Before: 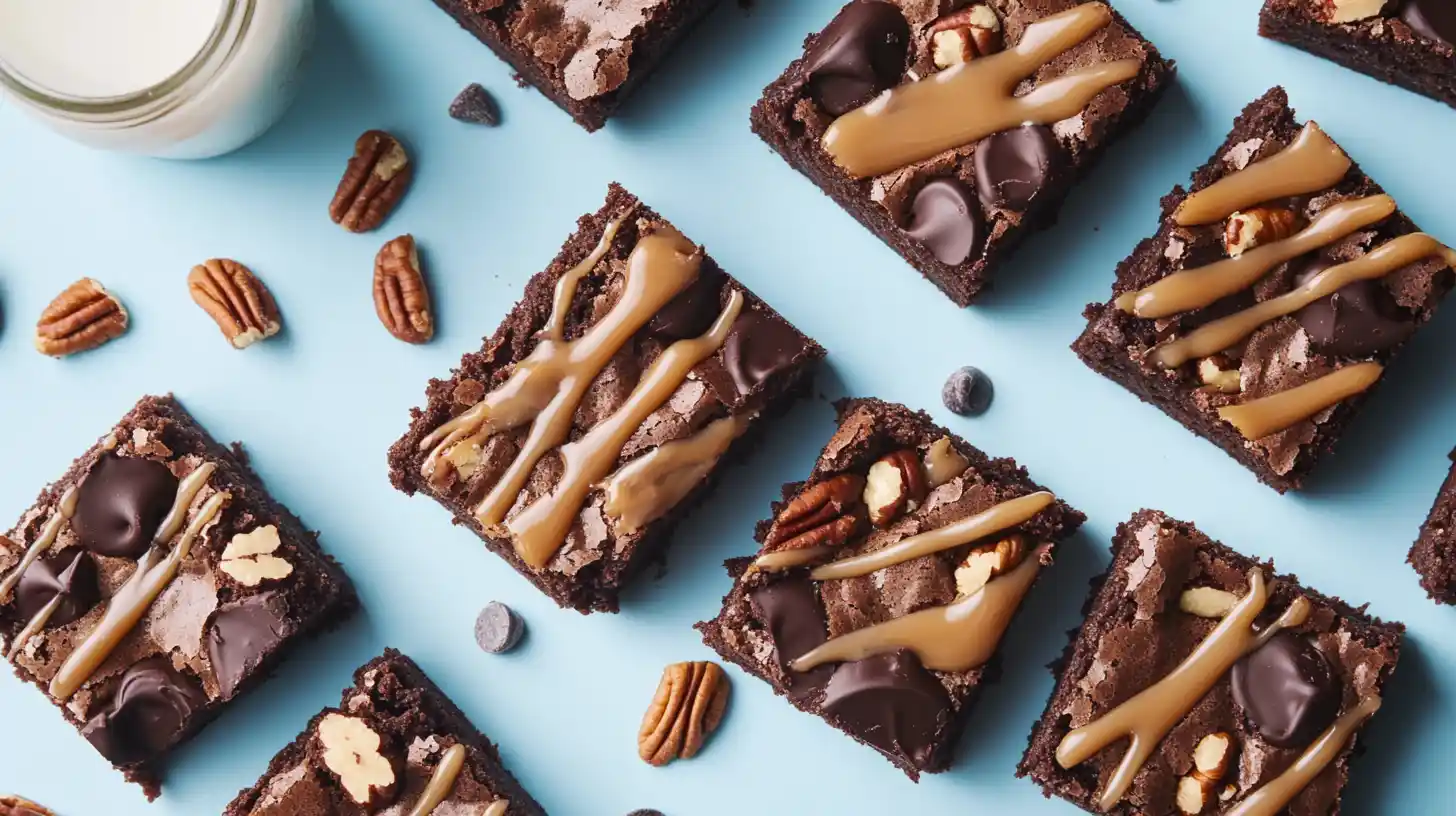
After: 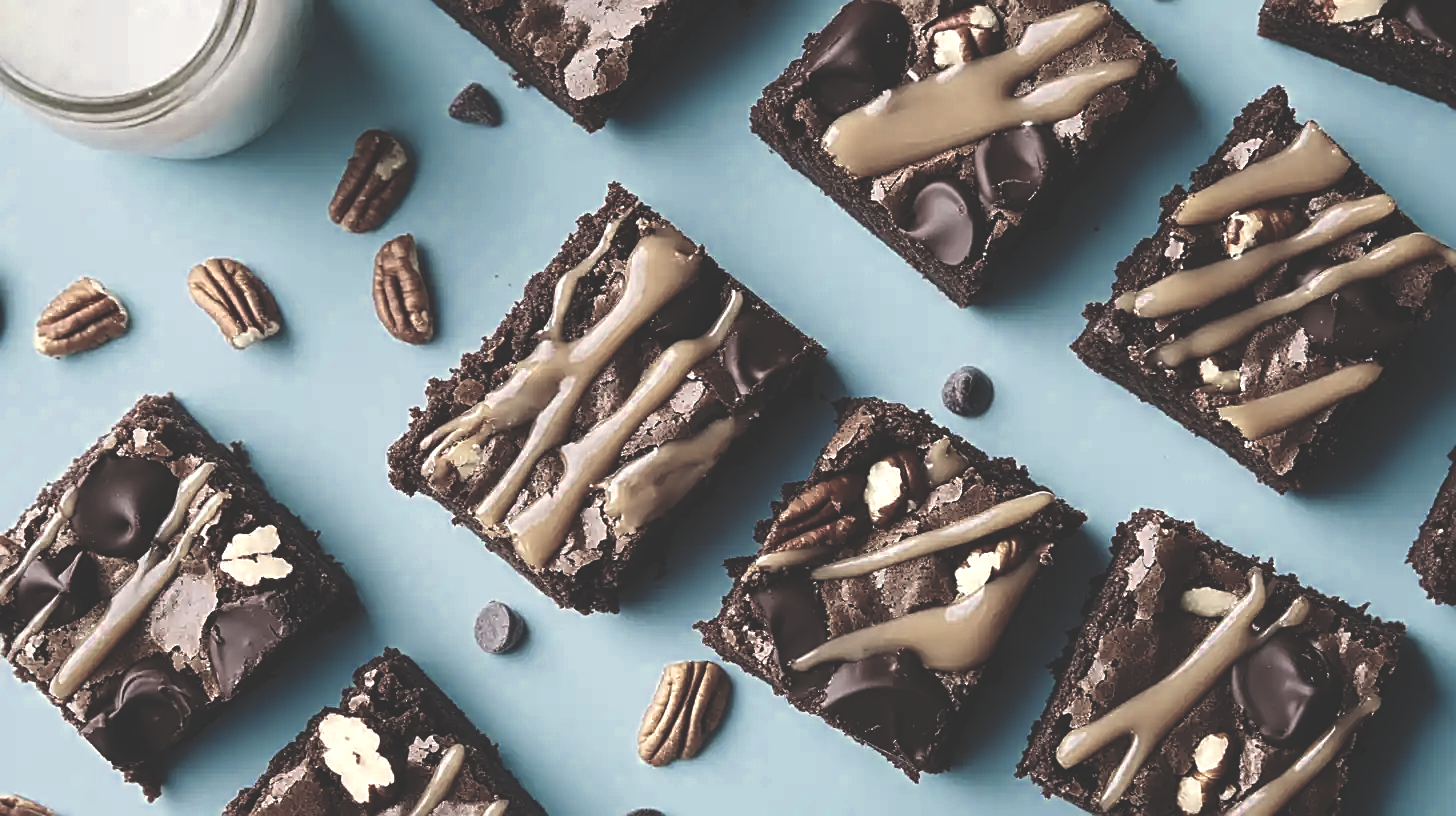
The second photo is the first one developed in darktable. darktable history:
sharpen: on, module defaults
color zones: curves: ch0 [(0.25, 0.667) (0.758, 0.368)]; ch1 [(0.215, 0.245) (0.761, 0.373)]; ch2 [(0.247, 0.554) (0.761, 0.436)]
rgb curve: curves: ch0 [(0, 0.186) (0.314, 0.284) (0.775, 0.708) (1, 1)], compensate middle gray true, preserve colors none
